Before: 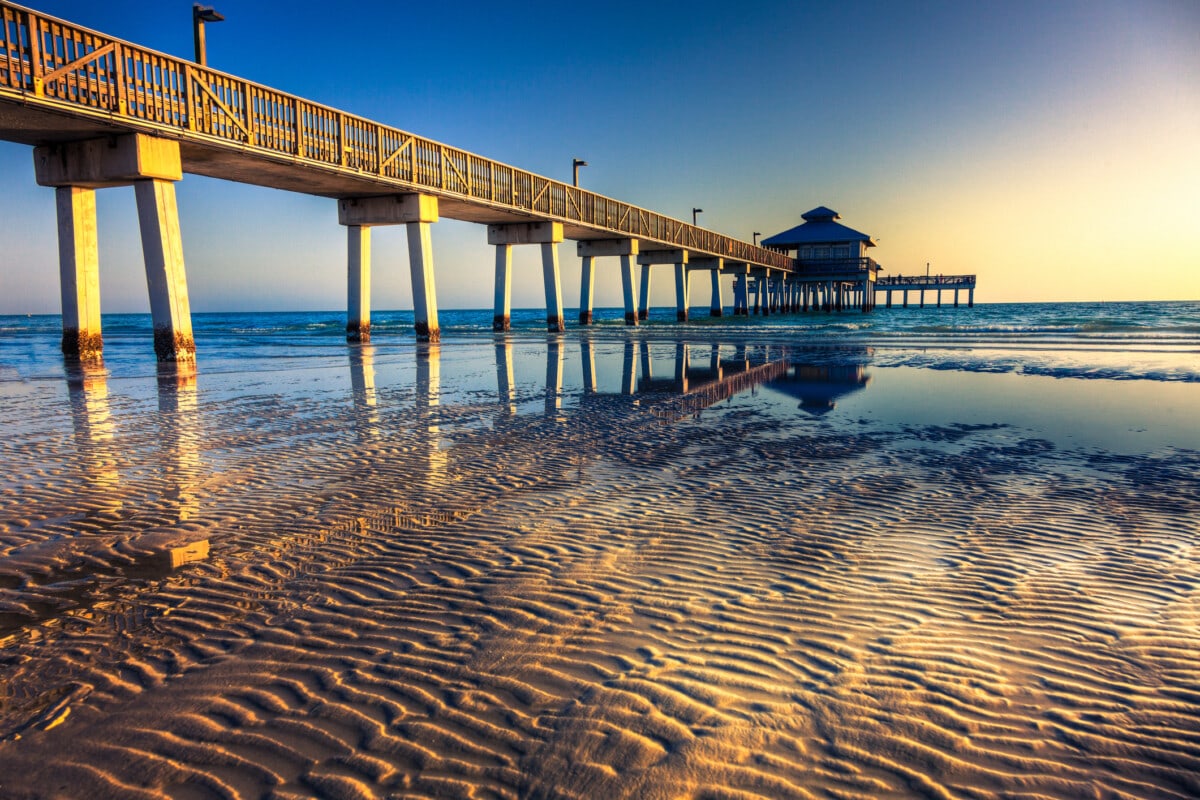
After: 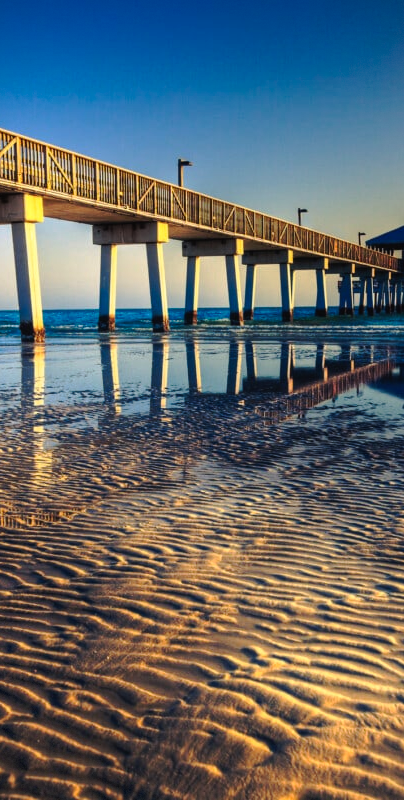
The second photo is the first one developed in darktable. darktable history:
tone curve: curves: ch0 [(0, 0.021) (0.059, 0.053) (0.212, 0.18) (0.337, 0.304) (0.495, 0.505) (0.725, 0.731) (0.89, 0.919) (1, 1)]; ch1 [(0, 0) (0.094, 0.081) (0.285, 0.299) (0.403, 0.436) (0.479, 0.475) (0.54, 0.55) (0.615, 0.637) (0.683, 0.688) (1, 1)]; ch2 [(0, 0) (0.257, 0.217) (0.434, 0.434) (0.498, 0.507) (0.527, 0.542) (0.597, 0.587) (0.658, 0.595) (1, 1)], preserve colors none
crop: left 32.953%, right 33.337%
vignetting: fall-off start 96.93%, fall-off radius 100.56%, width/height ratio 0.612, dithering 8-bit output
